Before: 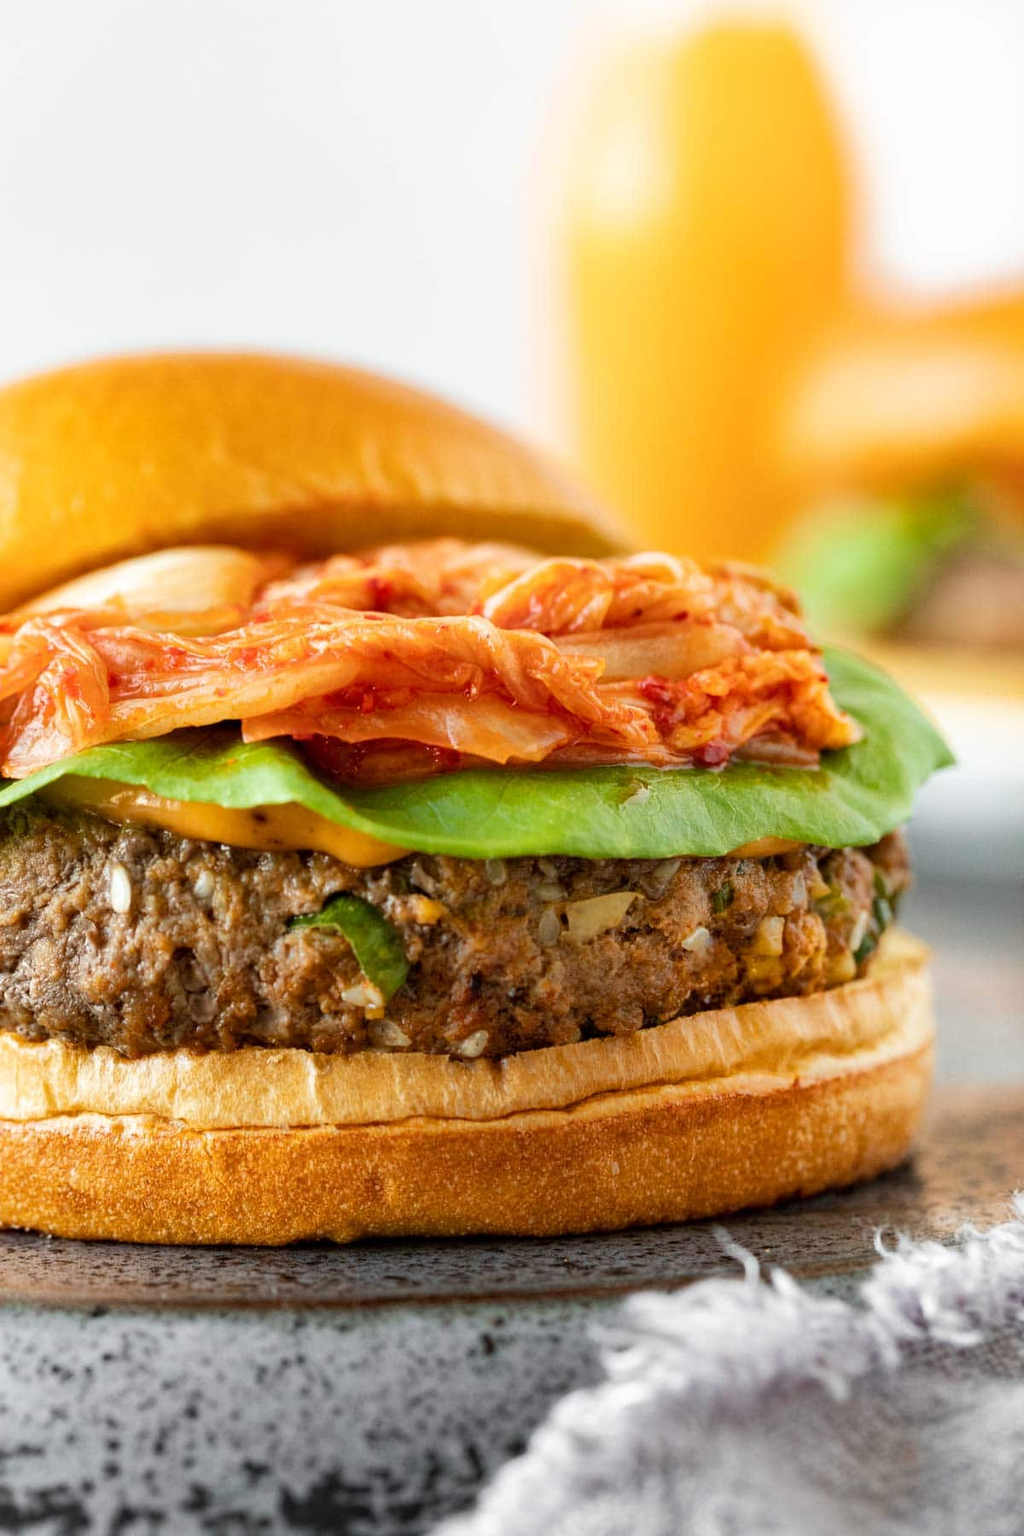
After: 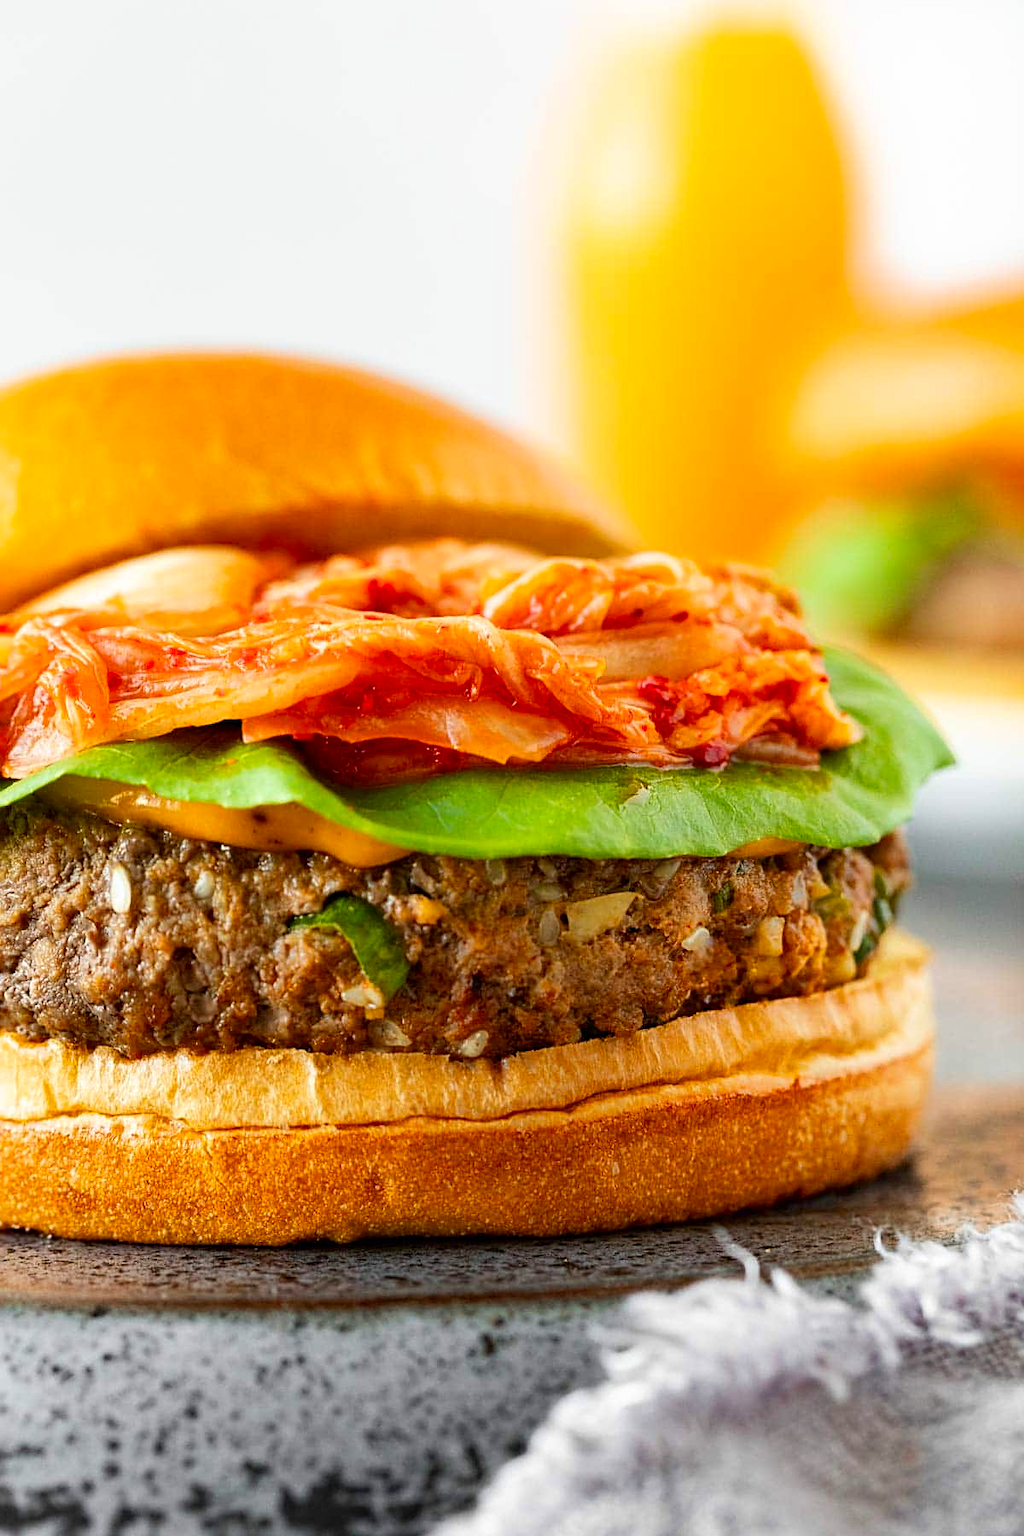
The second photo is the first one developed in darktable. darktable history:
contrast brightness saturation: contrast 0.095, saturation 0.267
levels: mode automatic, levels [0, 0.281, 0.562]
sharpen: on, module defaults
